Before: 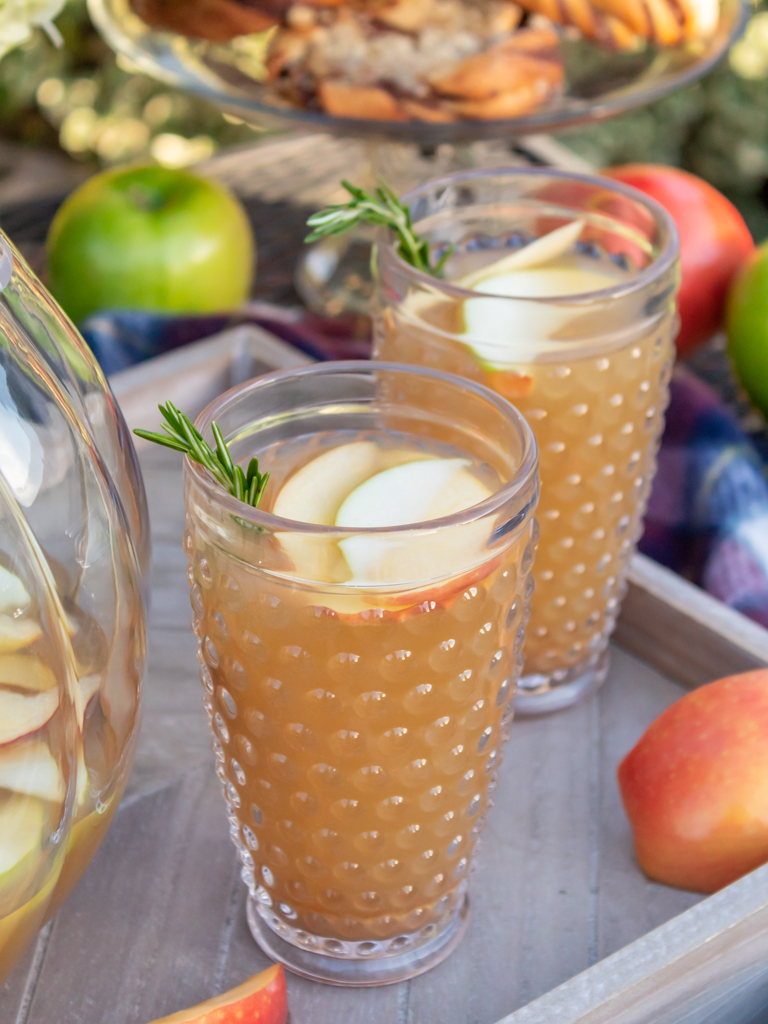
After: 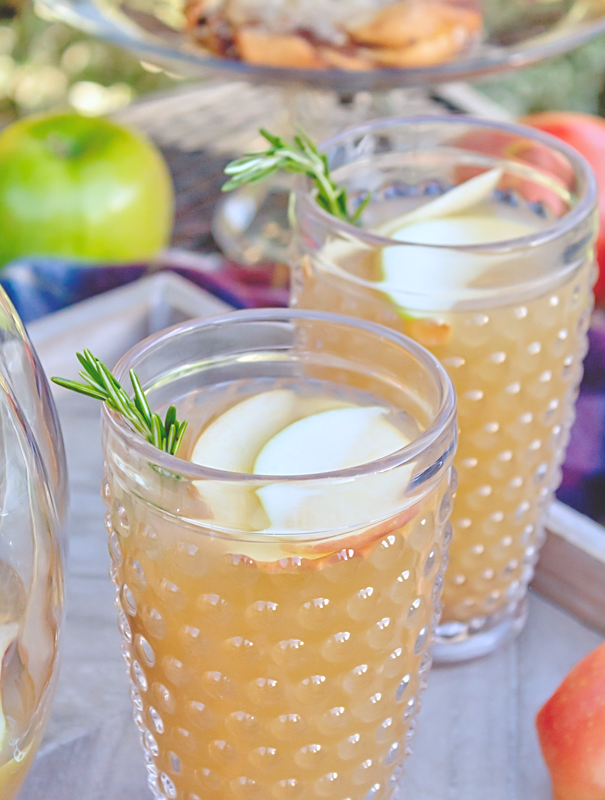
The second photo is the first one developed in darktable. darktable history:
tone equalizer: -7 EV 0.15 EV, -6 EV 0.6 EV, -5 EV 1.15 EV, -4 EV 1.33 EV, -3 EV 1.15 EV, -2 EV 0.6 EV, -1 EV 0.15 EV, mask exposure compensation -0.5 EV
crop and rotate: left 10.77%, top 5.1%, right 10.41%, bottom 16.76%
sharpen: on, module defaults
white balance: red 0.931, blue 1.11
base curve: curves: ch0 [(0, 0.024) (0.055, 0.065) (0.121, 0.166) (0.236, 0.319) (0.693, 0.726) (1, 1)], preserve colors none
